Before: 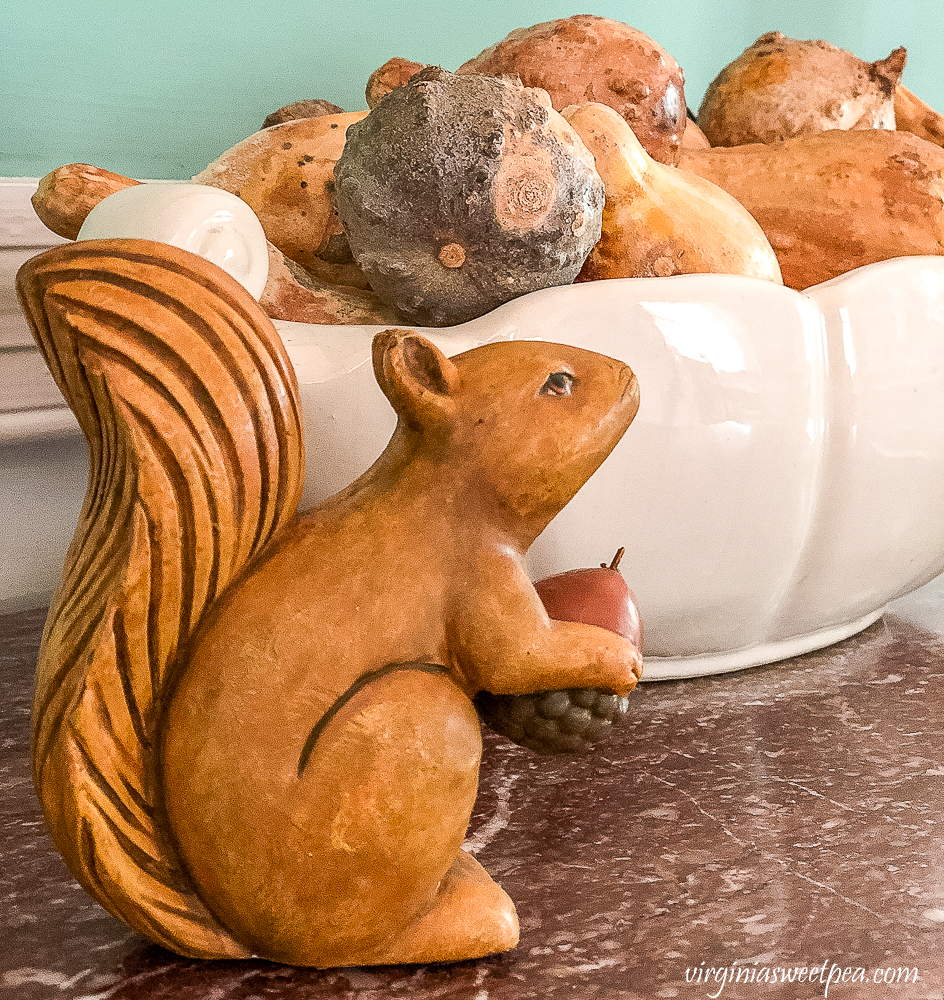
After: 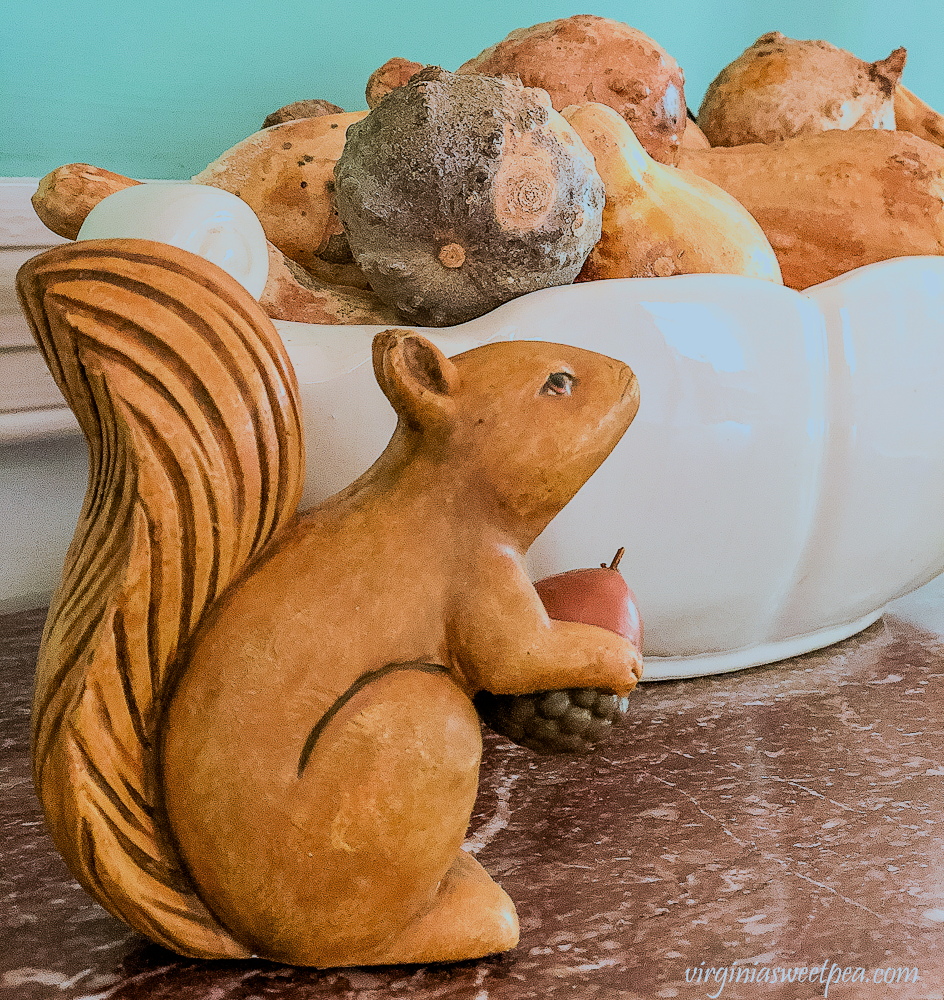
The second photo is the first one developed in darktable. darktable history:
color calibration: illuminant F (fluorescent), F source F9 (Cool White Deluxe 4150 K) – high CRI, x 0.374, y 0.373, temperature 4158.34 K
velvia: on, module defaults
color balance: mode lift, gamma, gain (sRGB), lift [1, 0.99, 1.01, 0.992], gamma [1, 1.037, 0.974, 0.963]
filmic rgb: black relative exposure -7.15 EV, white relative exposure 5.36 EV, hardness 3.02, color science v6 (2022)
levels: levels [0, 0.498, 1]
